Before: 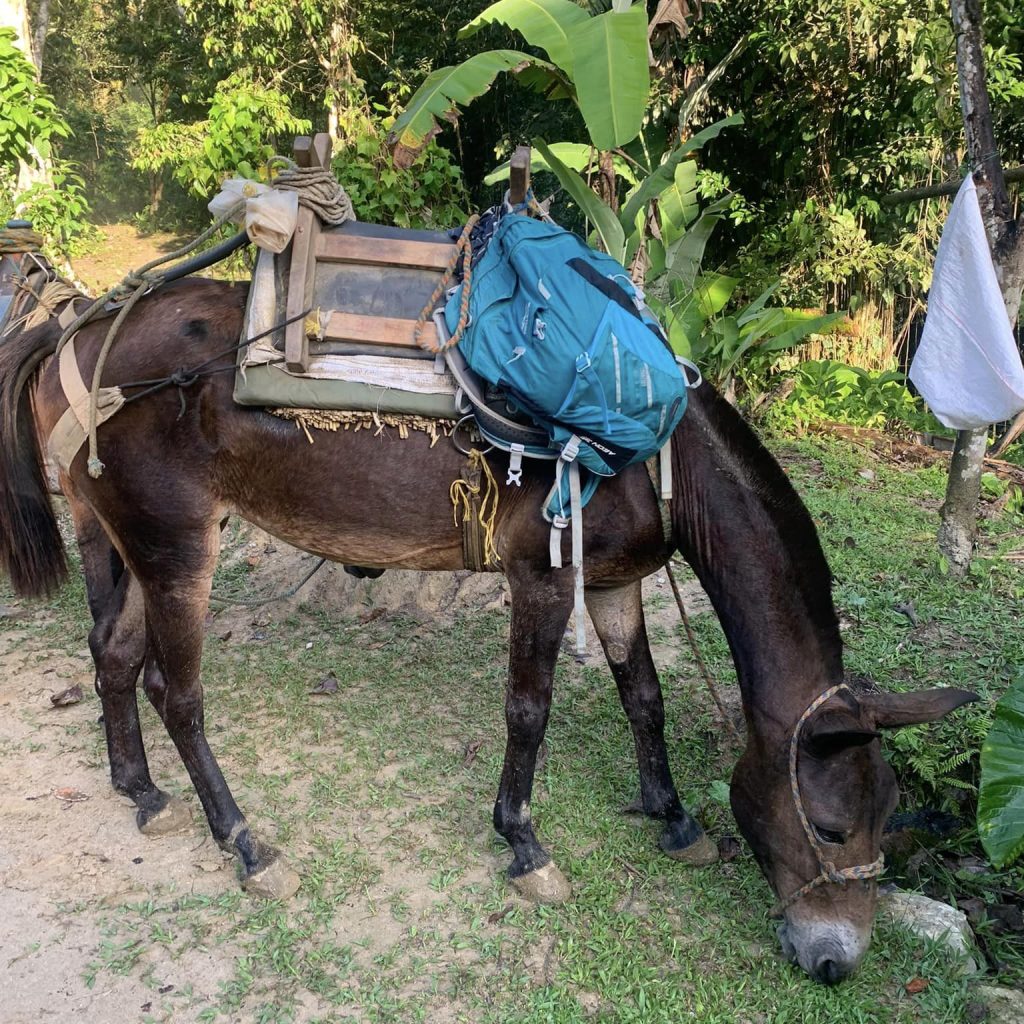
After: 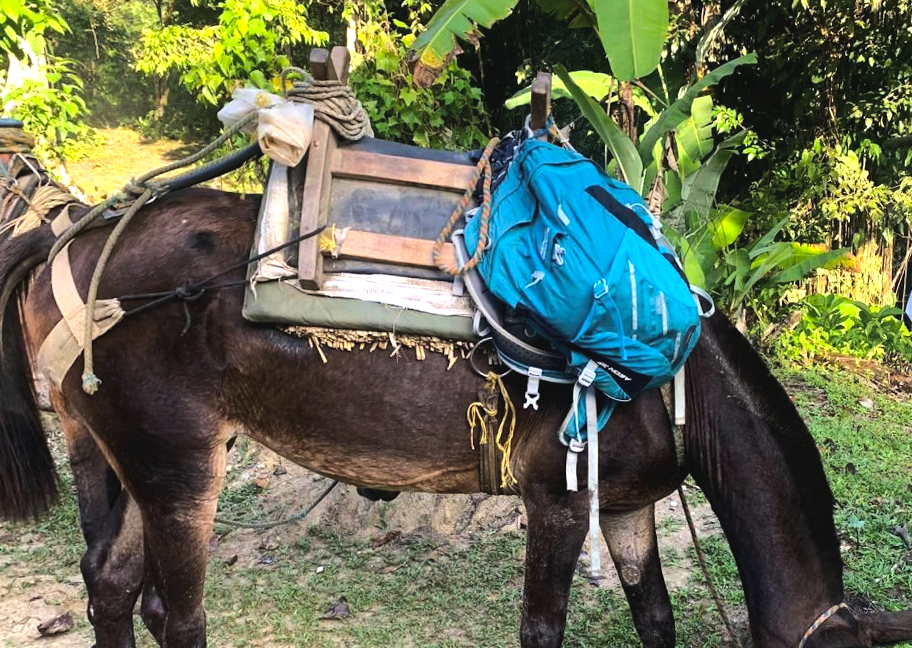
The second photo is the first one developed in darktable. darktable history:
crop: left 1.509%, top 3.452%, right 7.696%, bottom 28.452%
rotate and perspective: rotation 0.679°, lens shift (horizontal) 0.136, crop left 0.009, crop right 0.991, crop top 0.078, crop bottom 0.95
color balance rgb: global offset › luminance 0.71%, perceptual saturation grading › global saturation -11.5%, perceptual brilliance grading › highlights 17.77%, perceptual brilliance grading › mid-tones 31.71%, perceptual brilliance grading › shadows -31.01%, global vibrance 50%
